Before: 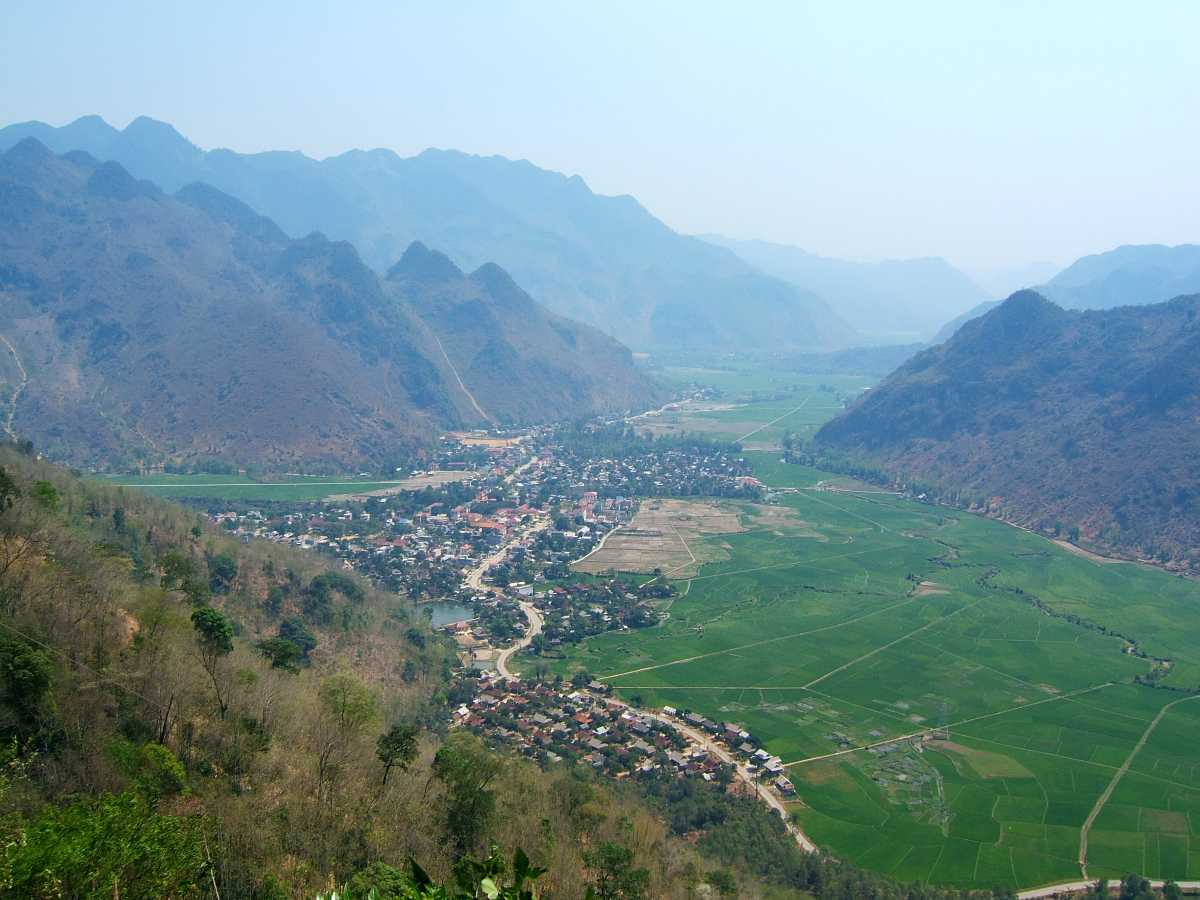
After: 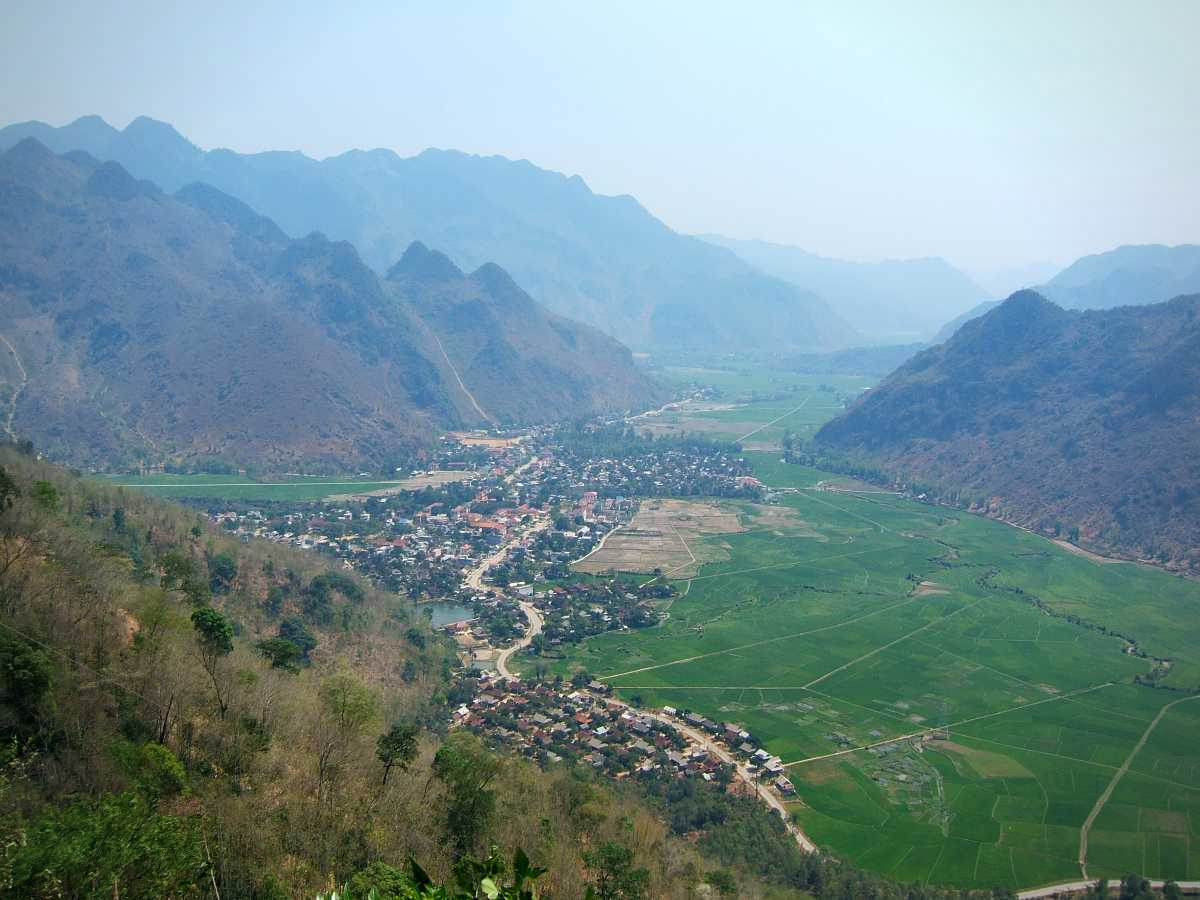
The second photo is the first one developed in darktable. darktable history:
vignetting: fall-off radius 82.56%
